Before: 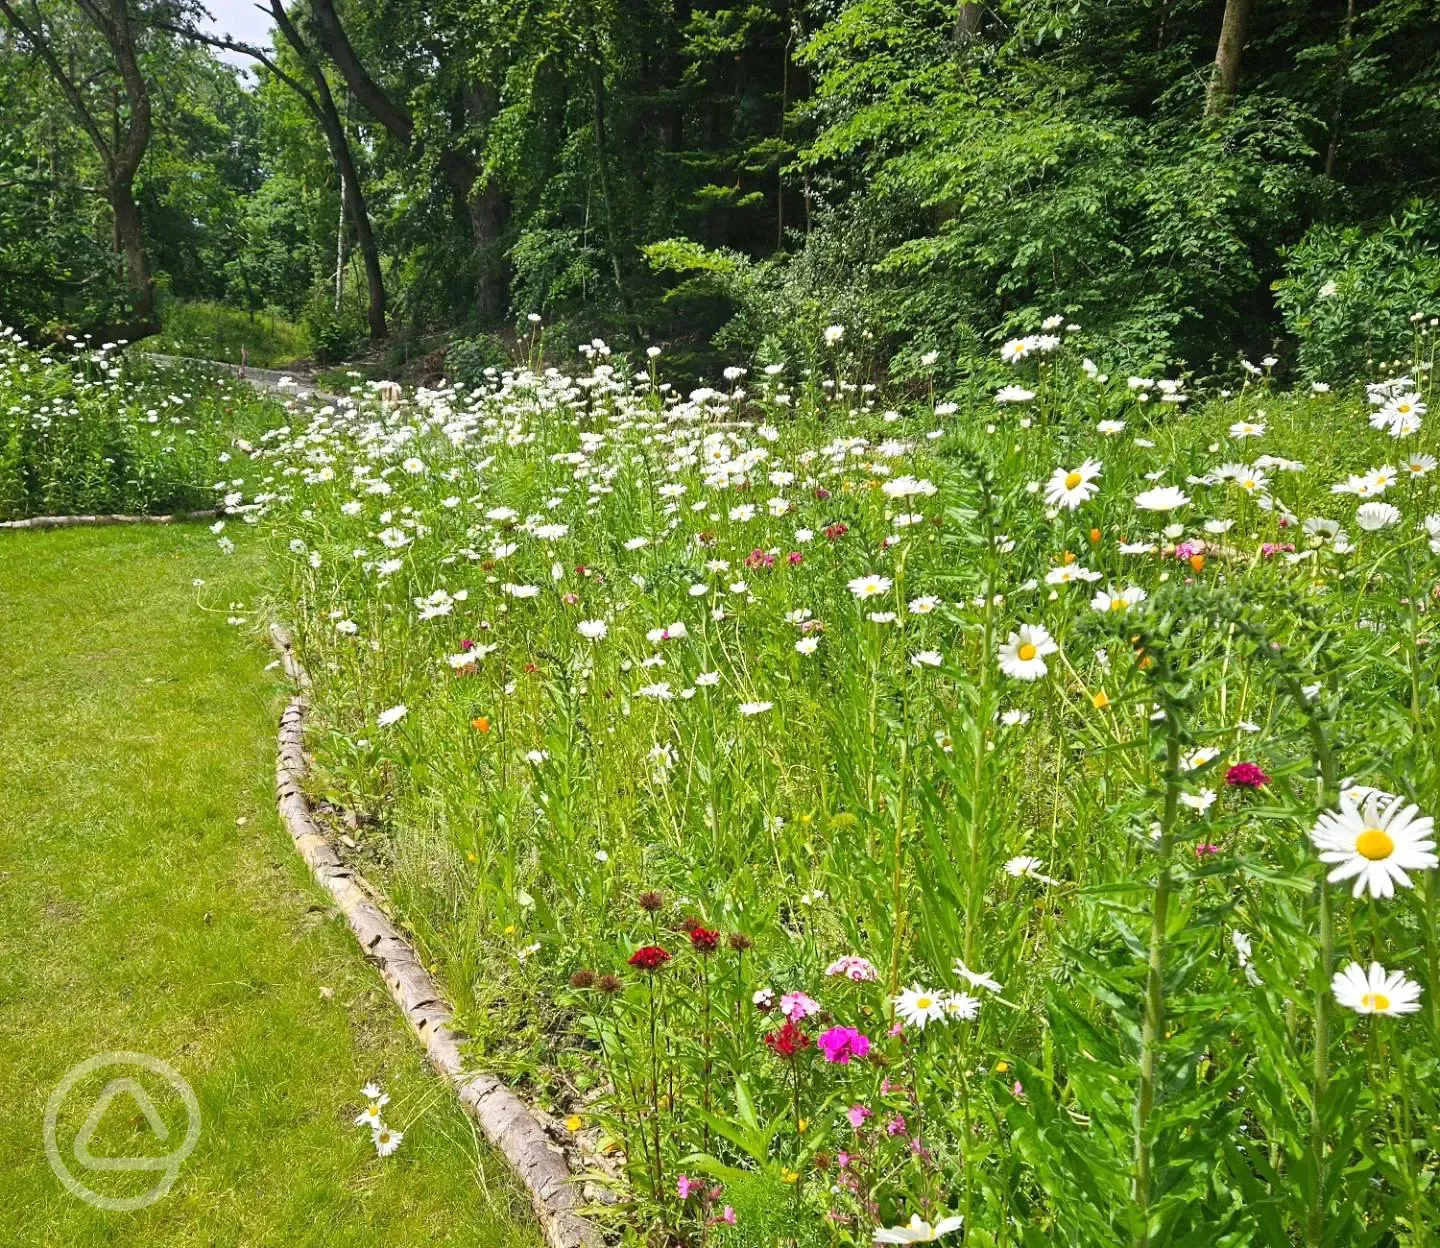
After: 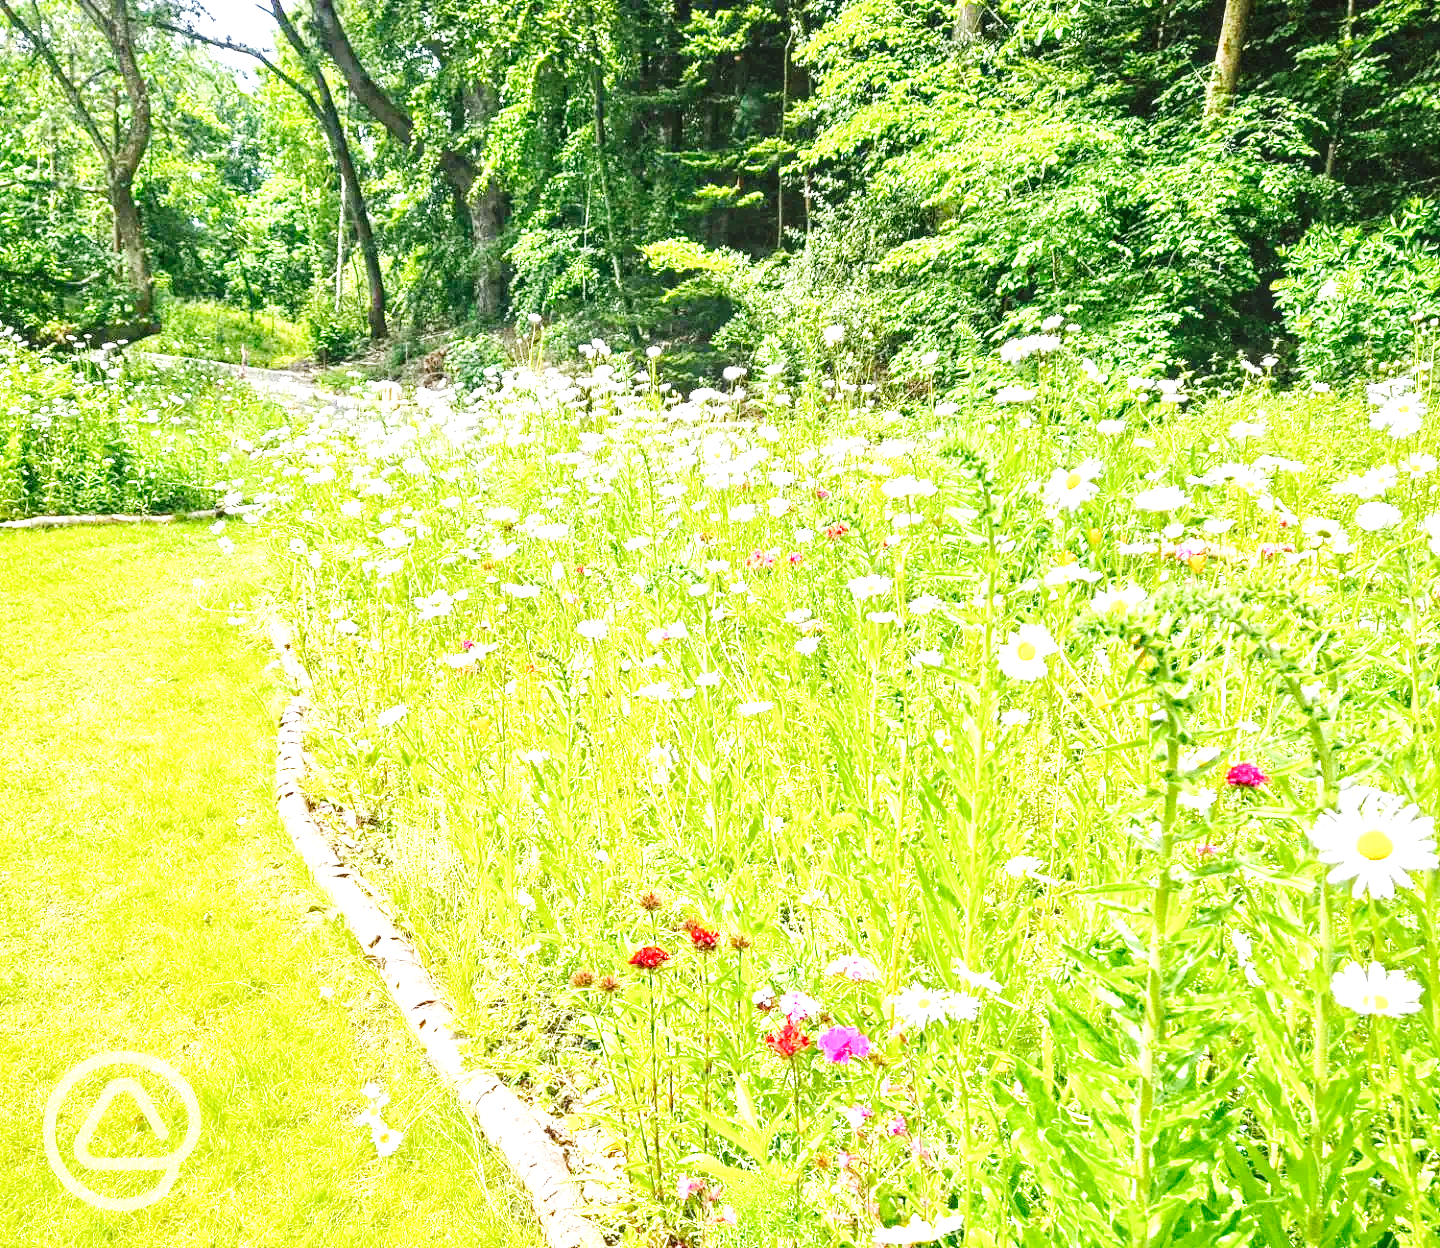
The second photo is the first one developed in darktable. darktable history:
local contrast: highlights 55%, shadows 52%, detail 130%, midtone range 0.452
base curve: curves: ch0 [(0, 0) (0.036, 0.025) (0.121, 0.166) (0.206, 0.329) (0.605, 0.79) (1, 1)], preserve colors none
tone equalizer: -8 EV -0.002 EV, -7 EV 0.005 EV, -6 EV -0.009 EV, -5 EV 0.011 EV, -4 EV -0.012 EV, -3 EV 0.007 EV, -2 EV -0.062 EV, -1 EV -0.293 EV, +0 EV -0.582 EV, smoothing diameter 2%, edges refinement/feathering 20, mask exposure compensation -1.57 EV, filter diffusion 5
exposure: exposure 2.003 EV, compensate highlight preservation false
contrast brightness saturation: contrast 0.1, brightness 0.02, saturation 0.02
